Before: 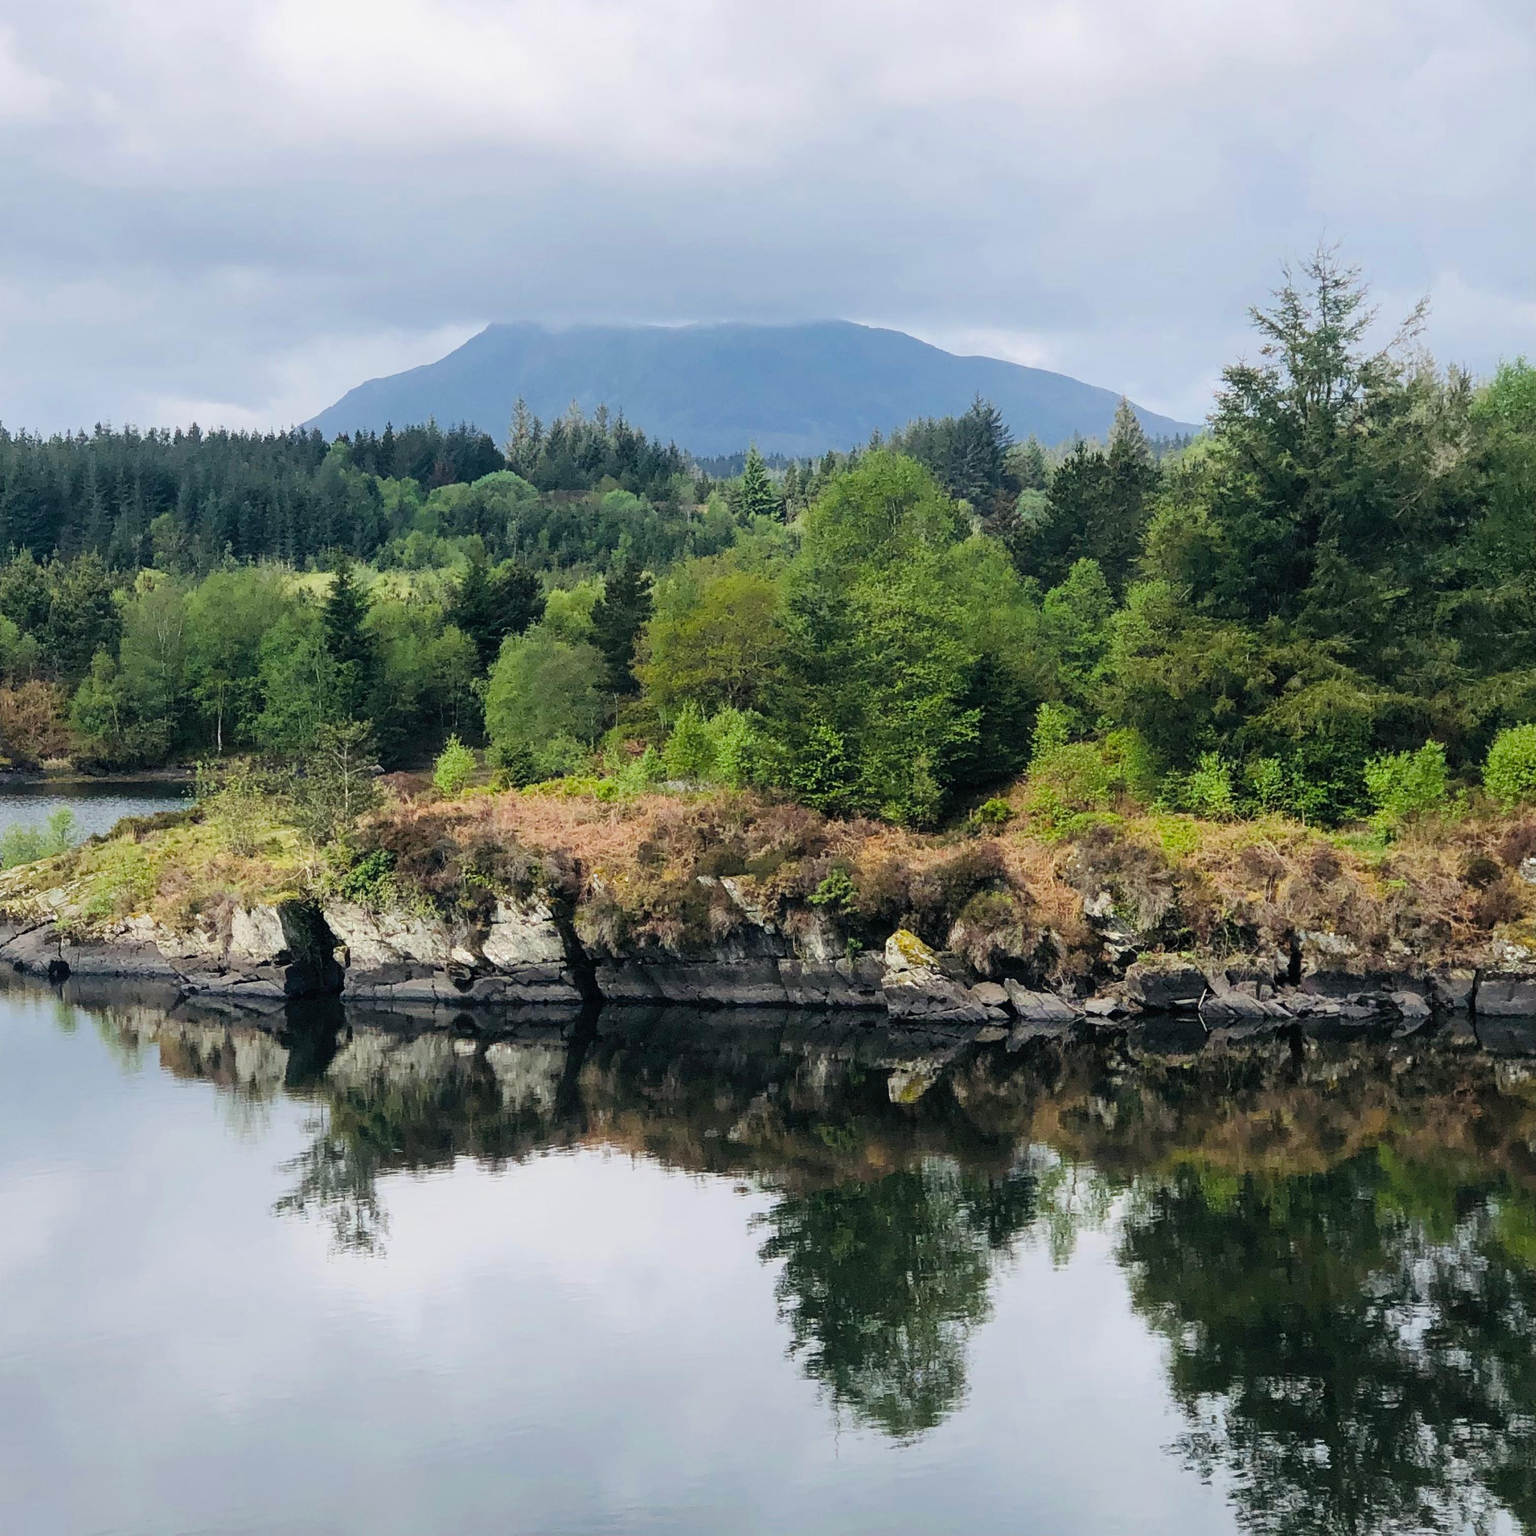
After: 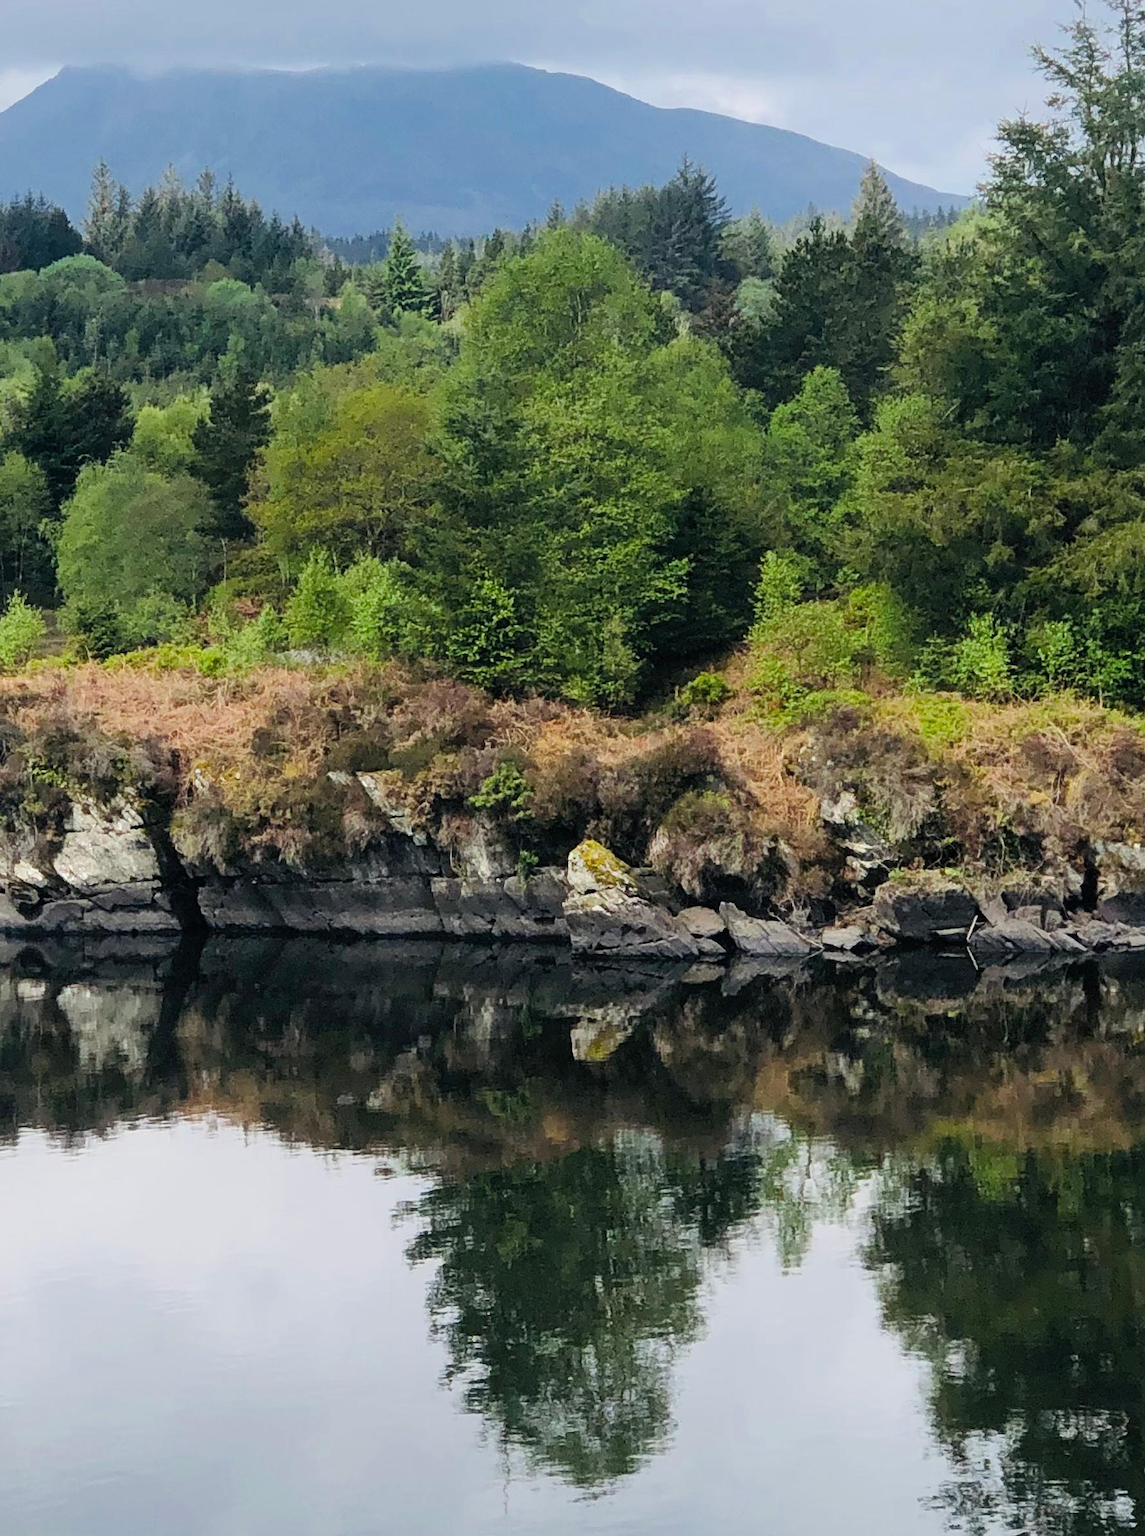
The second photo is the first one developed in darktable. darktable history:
crop and rotate: left 28.736%, top 17.667%, right 12.795%, bottom 3.909%
